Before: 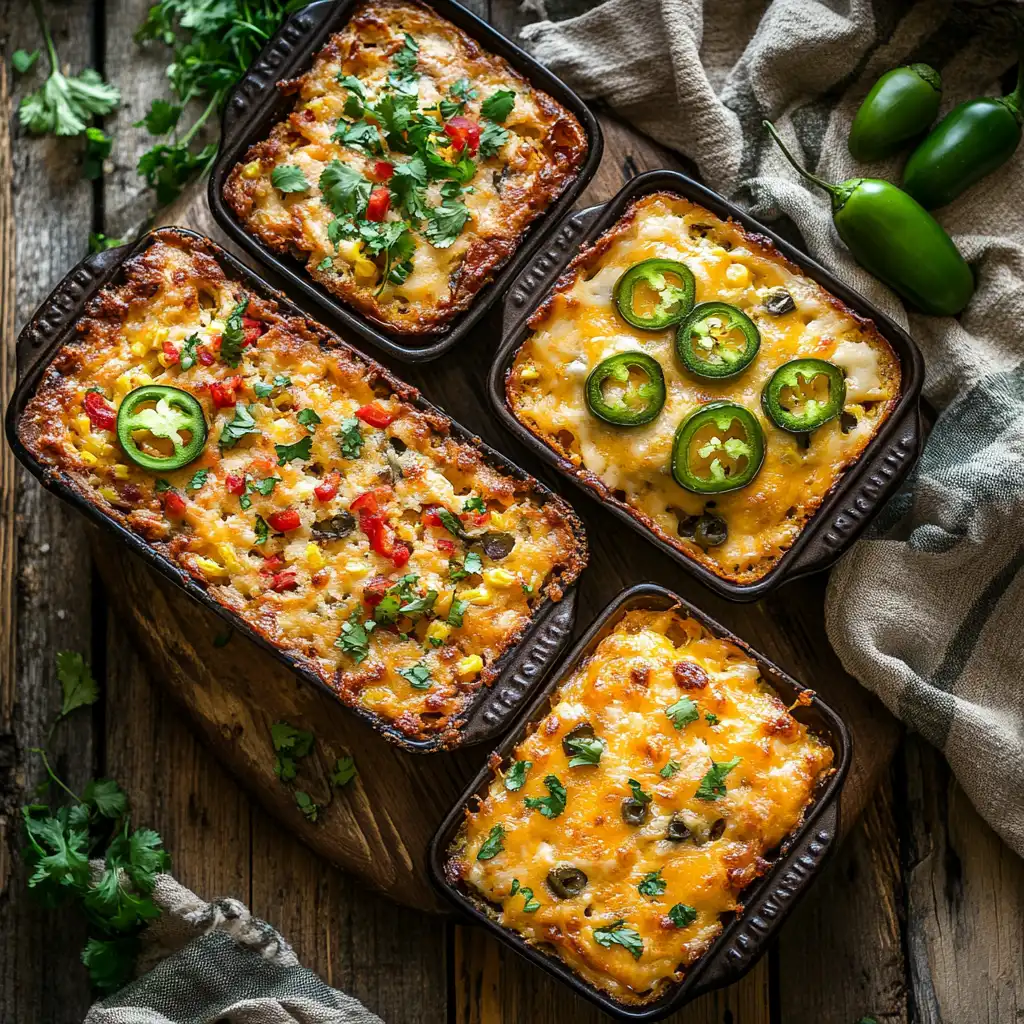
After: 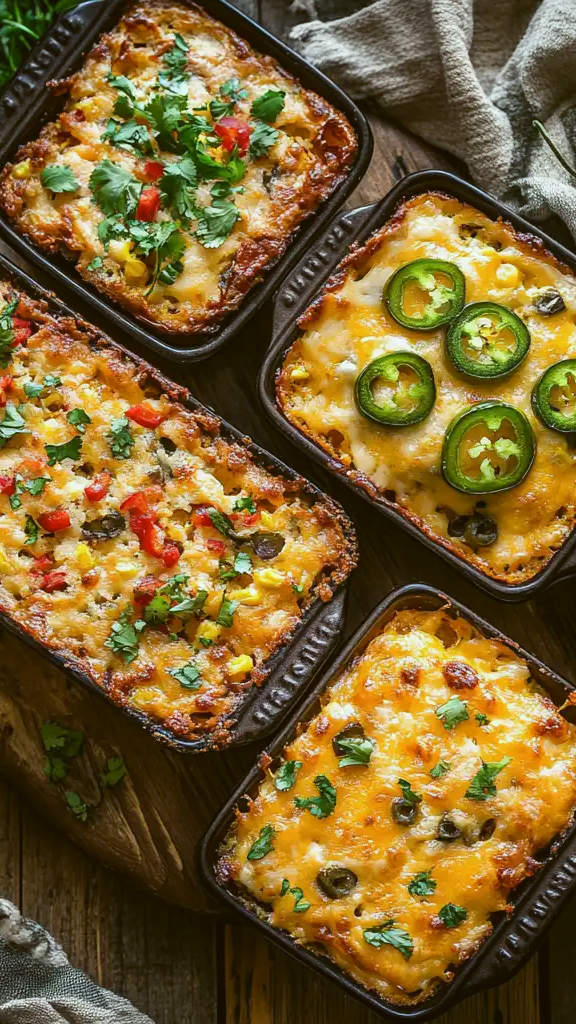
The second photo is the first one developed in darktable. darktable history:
crop and rotate: left 22.516%, right 21.234%
color balance: lift [1.004, 1.002, 1.002, 0.998], gamma [1, 1.007, 1.002, 0.993], gain [1, 0.977, 1.013, 1.023], contrast -3.64%
